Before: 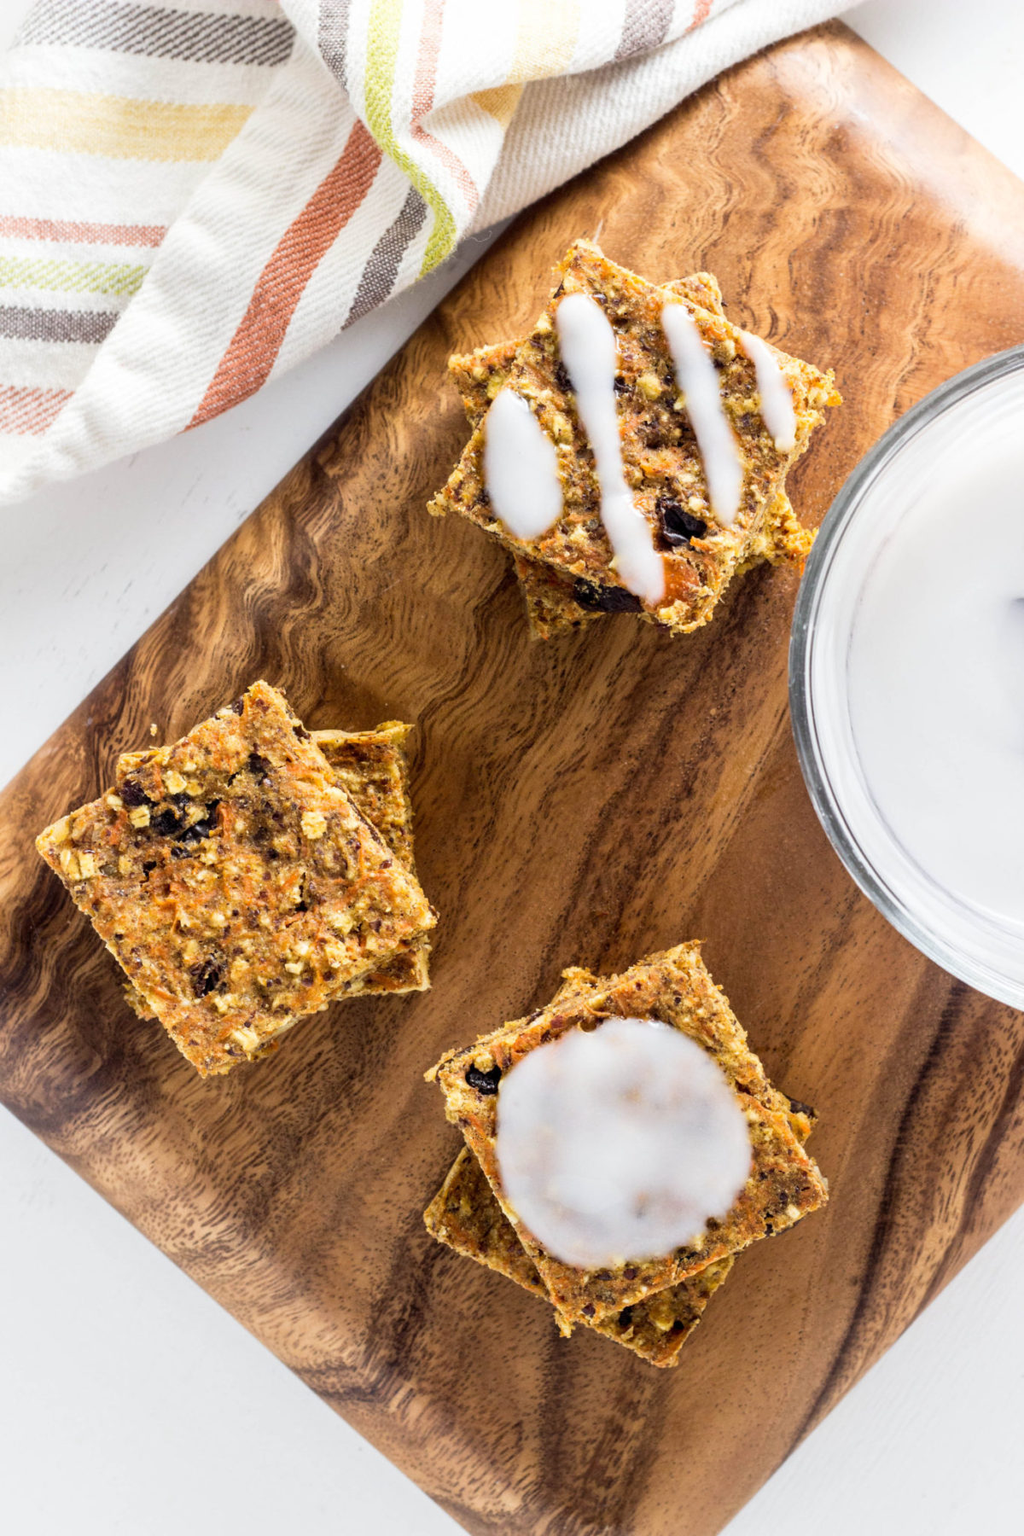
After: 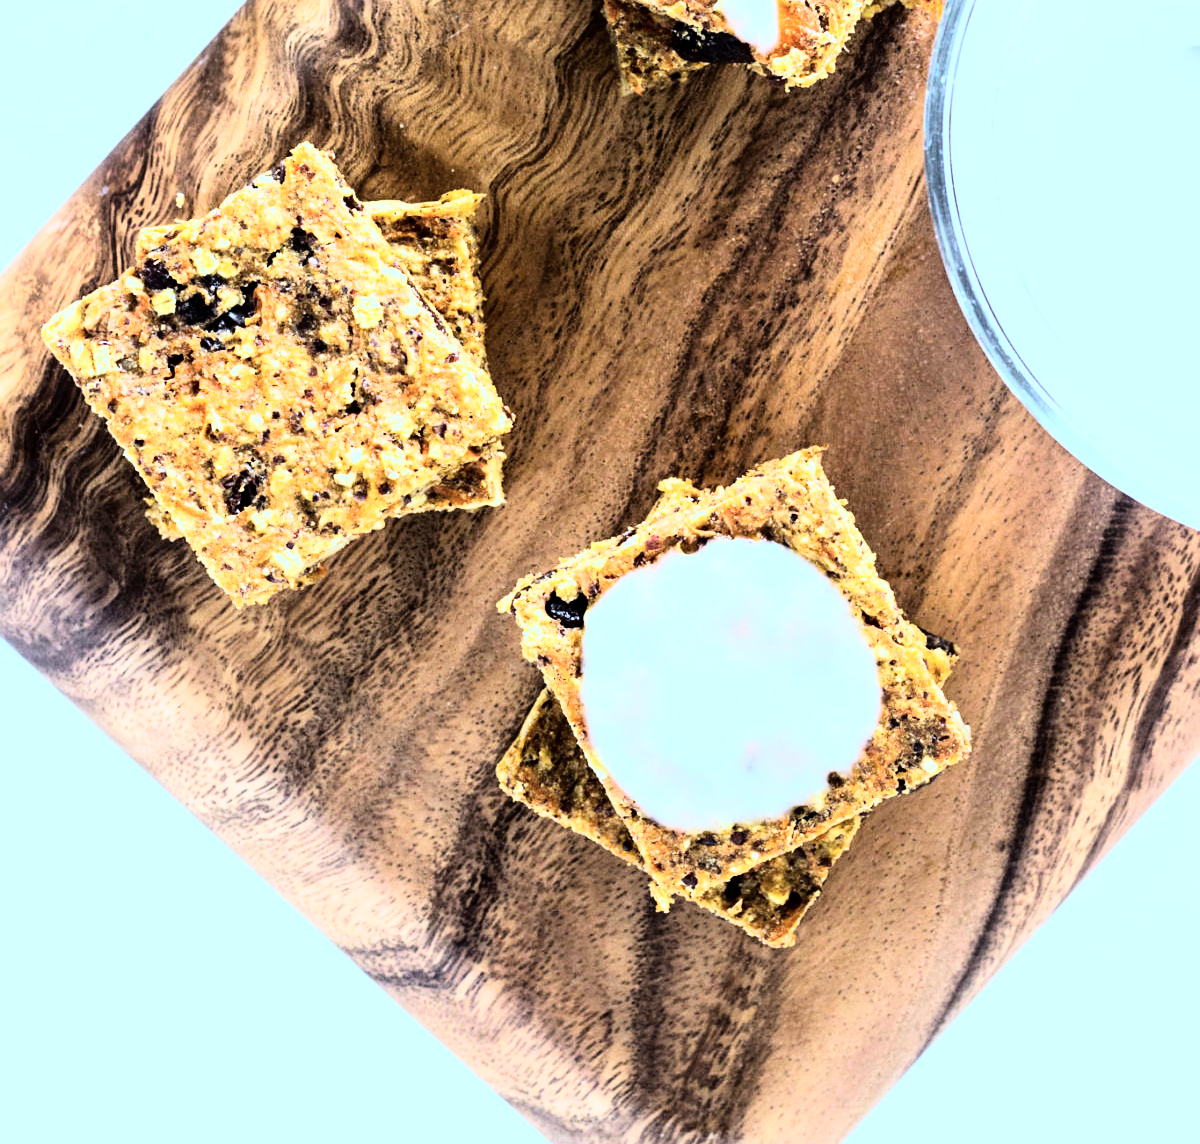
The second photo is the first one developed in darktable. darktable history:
rgb curve: curves: ch0 [(0, 0) (0.21, 0.15) (0.24, 0.21) (0.5, 0.75) (0.75, 0.96) (0.89, 0.99) (1, 1)]; ch1 [(0, 0.02) (0.21, 0.13) (0.25, 0.2) (0.5, 0.67) (0.75, 0.9) (0.89, 0.97) (1, 1)]; ch2 [(0, 0.02) (0.21, 0.13) (0.25, 0.2) (0.5, 0.67) (0.75, 0.9) (0.89, 0.97) (1, 1)], compensate middle gray true
crop and rotate: top 36.435%
sharpen: amount 0.2
color calibration: x 0.396, y 0.386, temperature 3669 K
